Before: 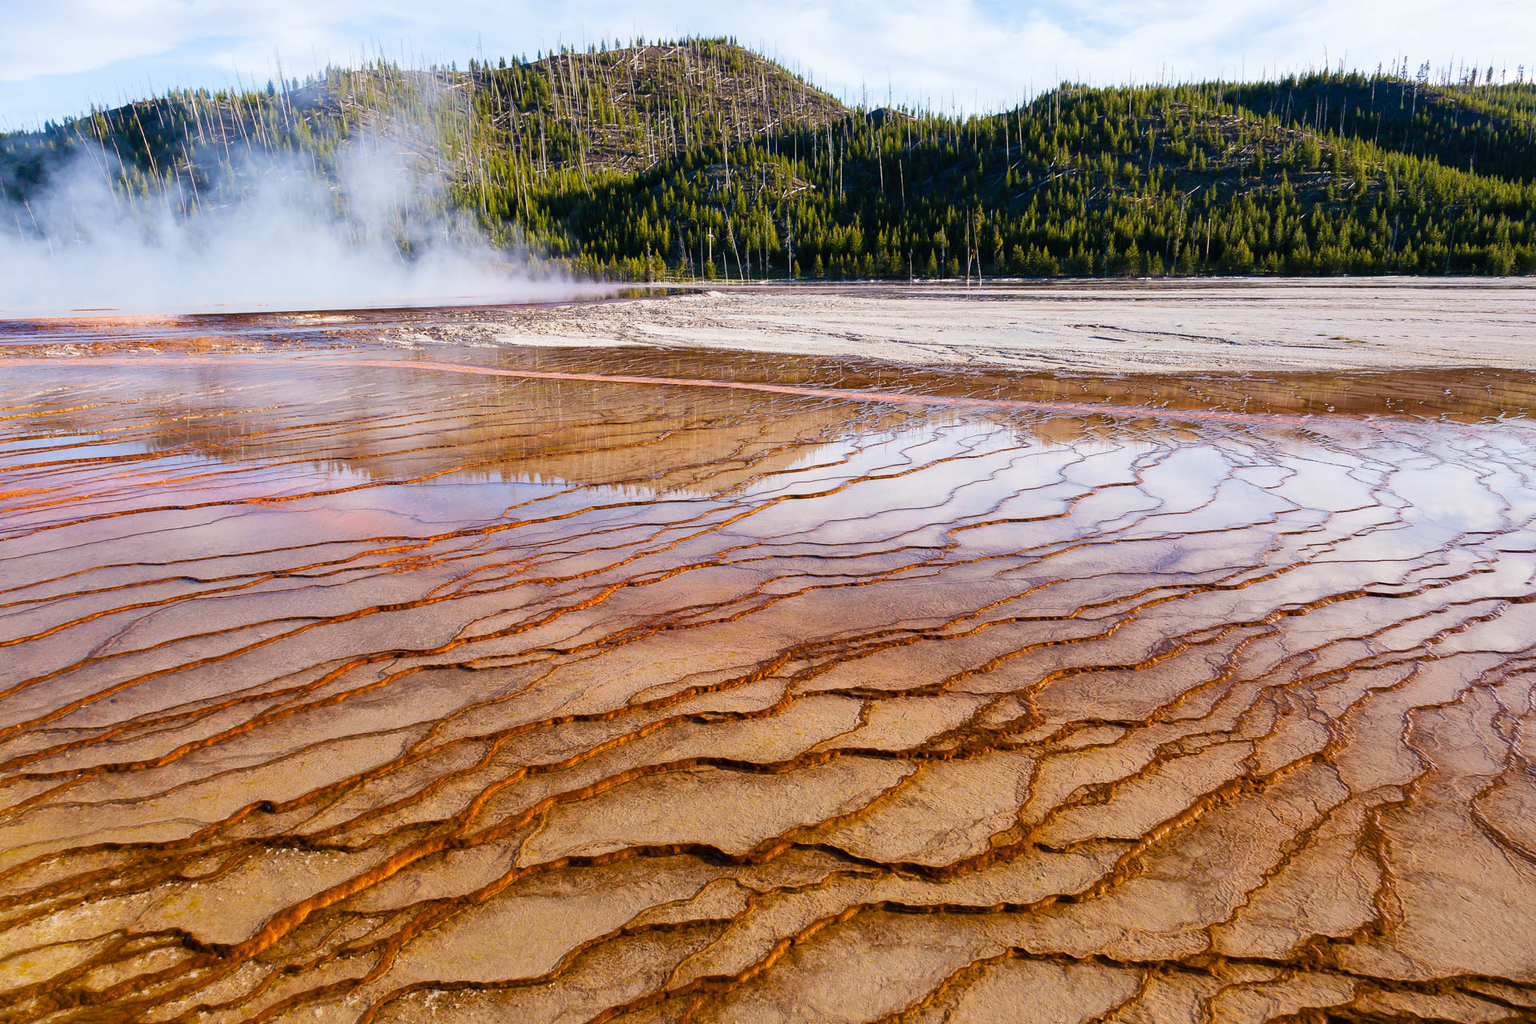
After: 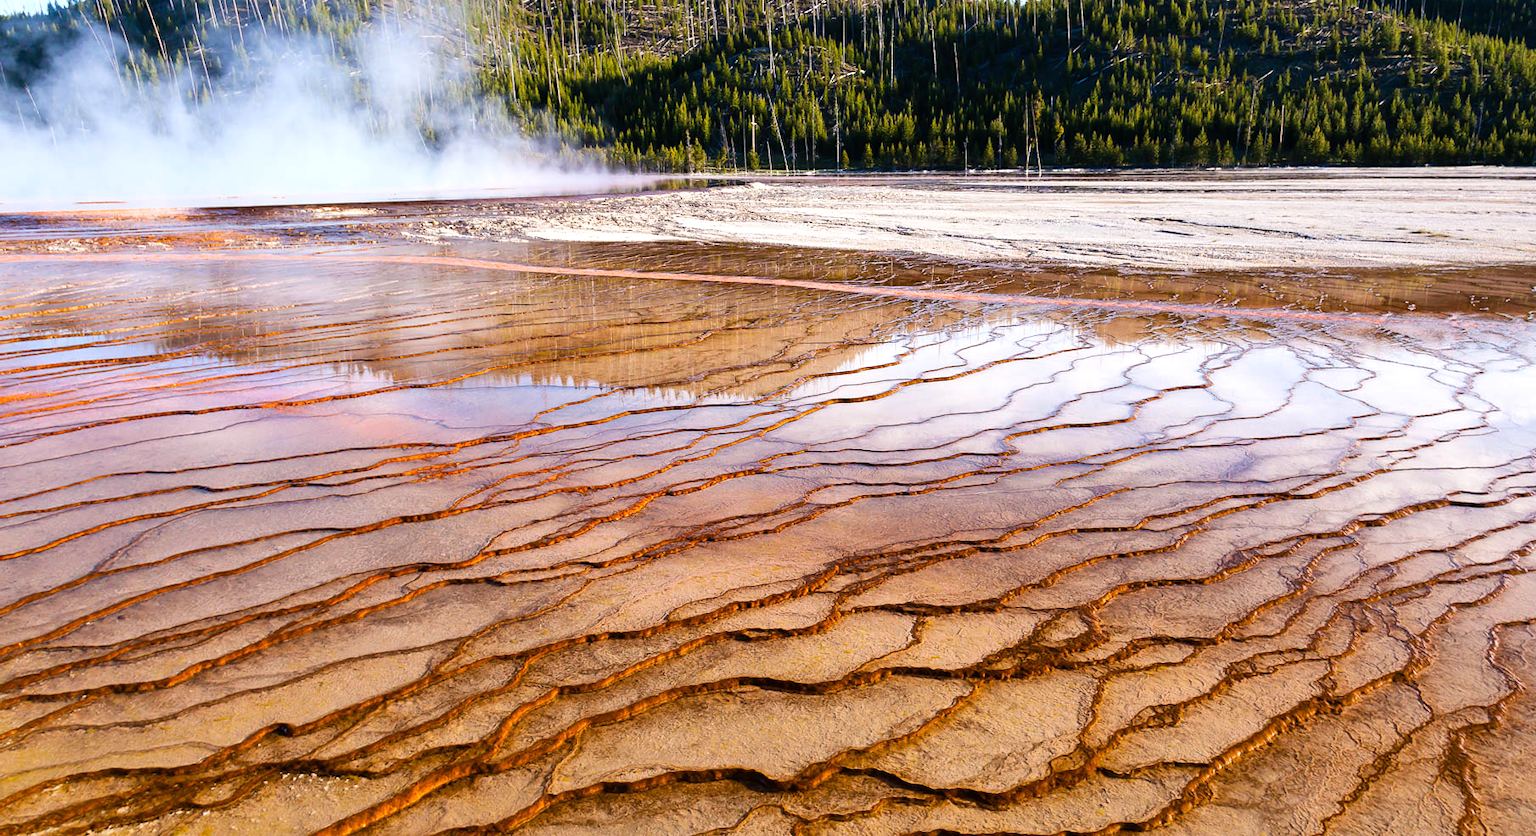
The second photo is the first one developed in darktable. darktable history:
crop and rotate: angle 0.03°, top 11.643%, right 5.651%, bottom 11.189%
tone equalizer: -8 EV -0.417 EV, -7 EV -0.389 EV, -6 EV -0.333 EV, -5 EV -0.222 EV, -3 EV 0.222 EV, -2 EV 0.333 EV, -1 EV 0.389 EV, +0 EV 0.417 EV, edges refinement/feathering 500, mask exposure compensation -1.25 EV, preserve details no
